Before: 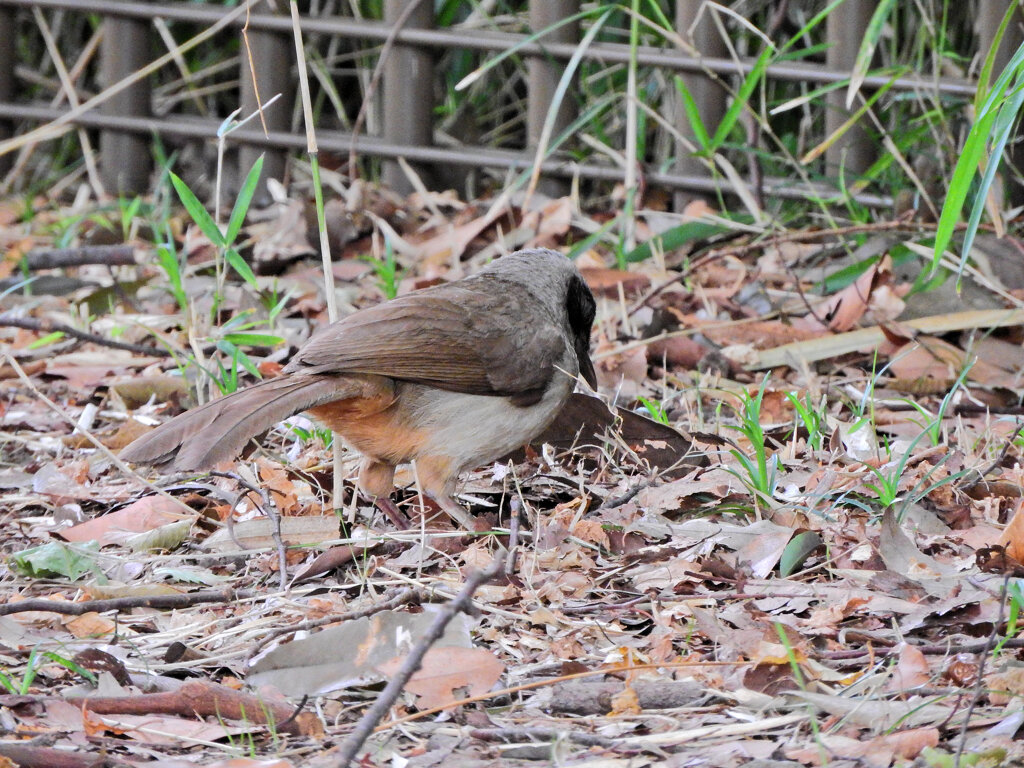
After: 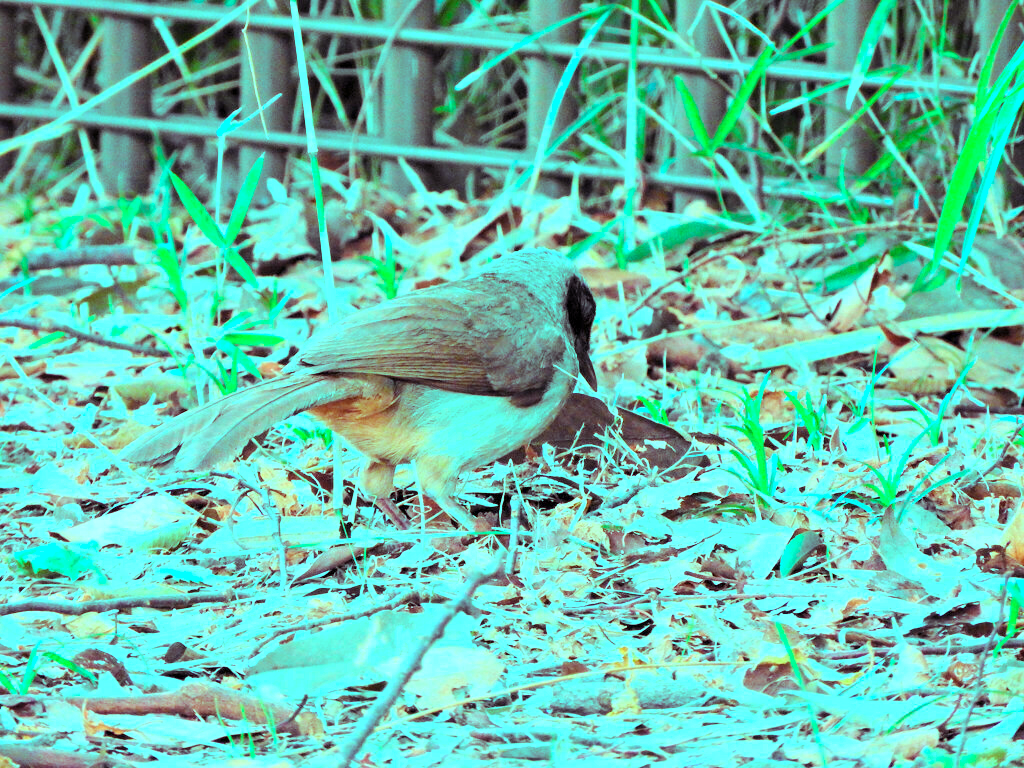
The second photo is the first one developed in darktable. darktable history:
exposure: exposure 0.561 EV, compensate highlight preservation false
color balance rgb: shadows lift › luminance 0.497%, shadows lift › chroma 6.724%, shadows lift › hue 302.44°, highlights gain › luminance 19.987%, highlights gain › chroma 13.048%, highlights gain › hue 175.36°, perceptual saturation grading › global saturation 0.788%, perceptual brilliance grading › mid-tones 10.44%, perceptual brilliance grading › shadows 14.203%
